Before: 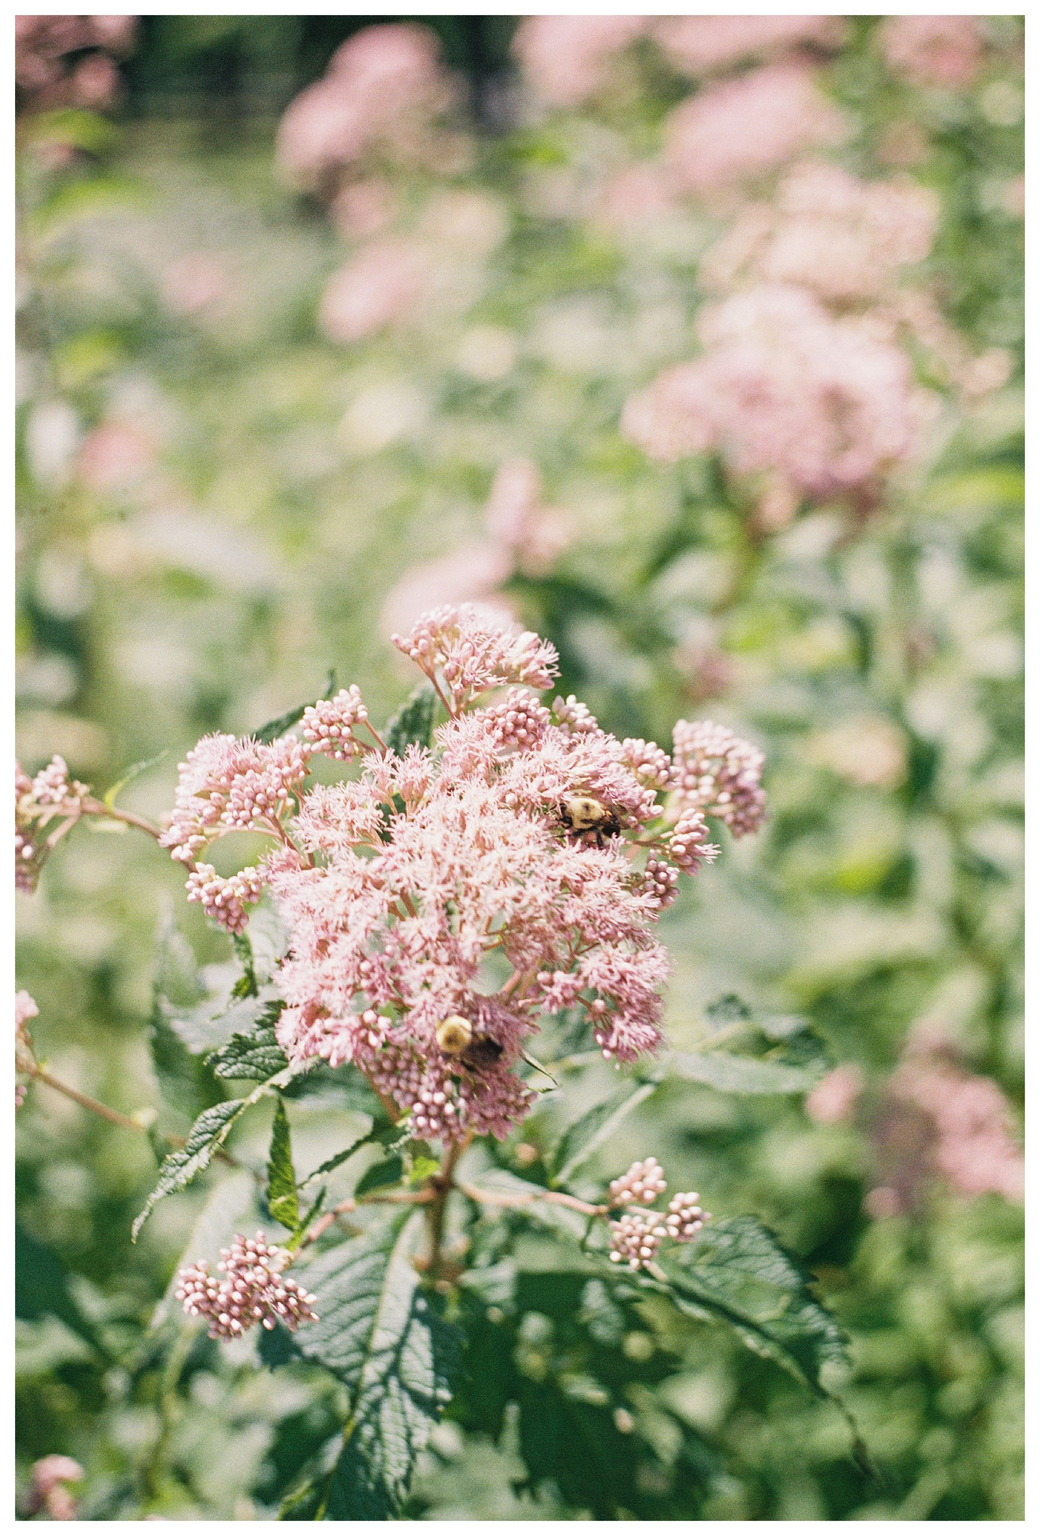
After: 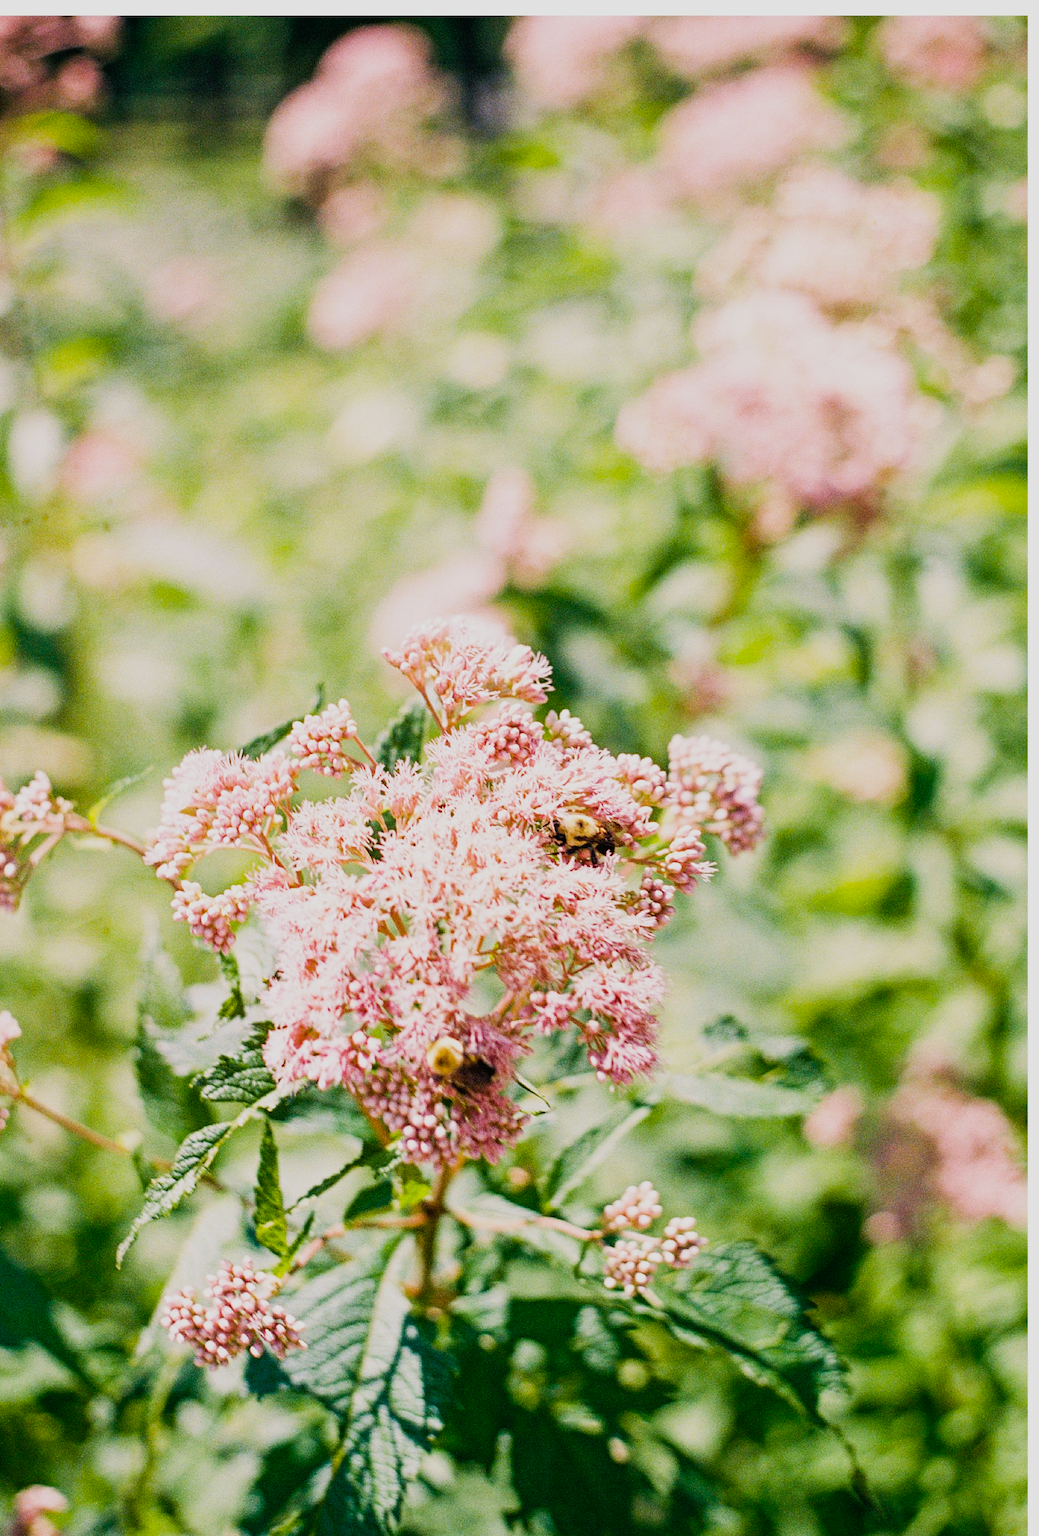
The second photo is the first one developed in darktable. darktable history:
sigmoid: contrast 1.54, target black 0
crop: left 1.743%, right 0.268%, bottom 2.011%
color balance rgb: perceptual saturation grading › global saturation 25%, global vibrance 20%
